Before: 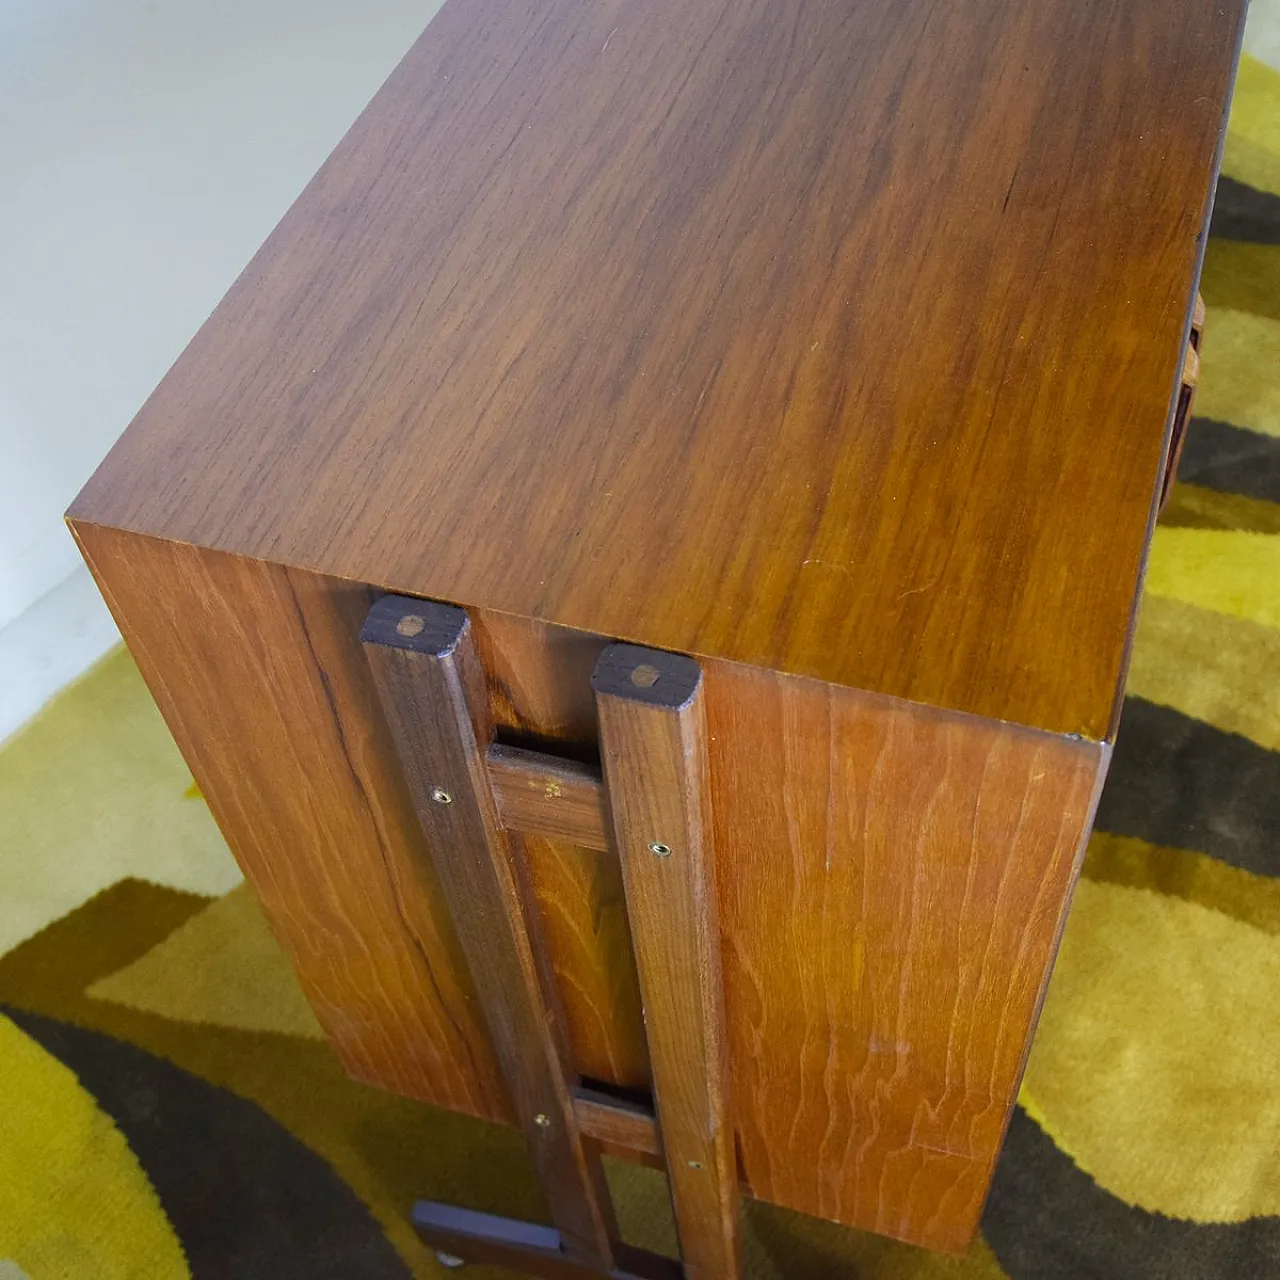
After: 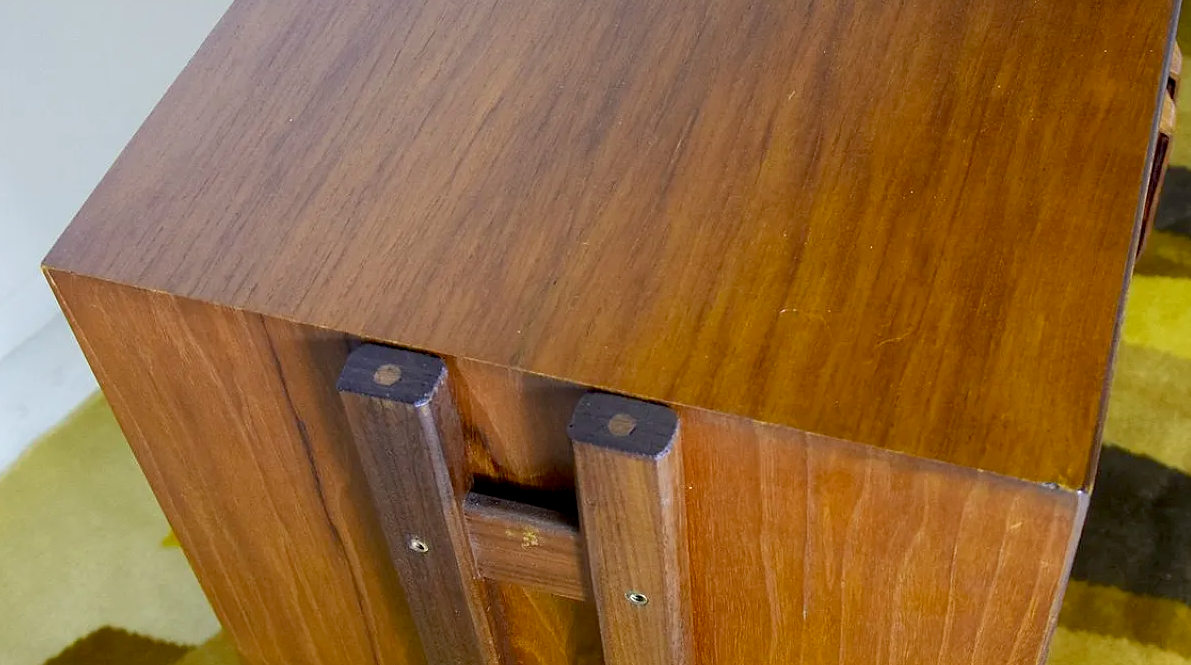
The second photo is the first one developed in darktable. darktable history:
exposure: black level correction 0.01, exposure 0.009 EV, compensate exposure bias true, compensate highlight preservation false
crop: left 1.826%, top 19.624%, right 5.116%, bottom 28.388%
